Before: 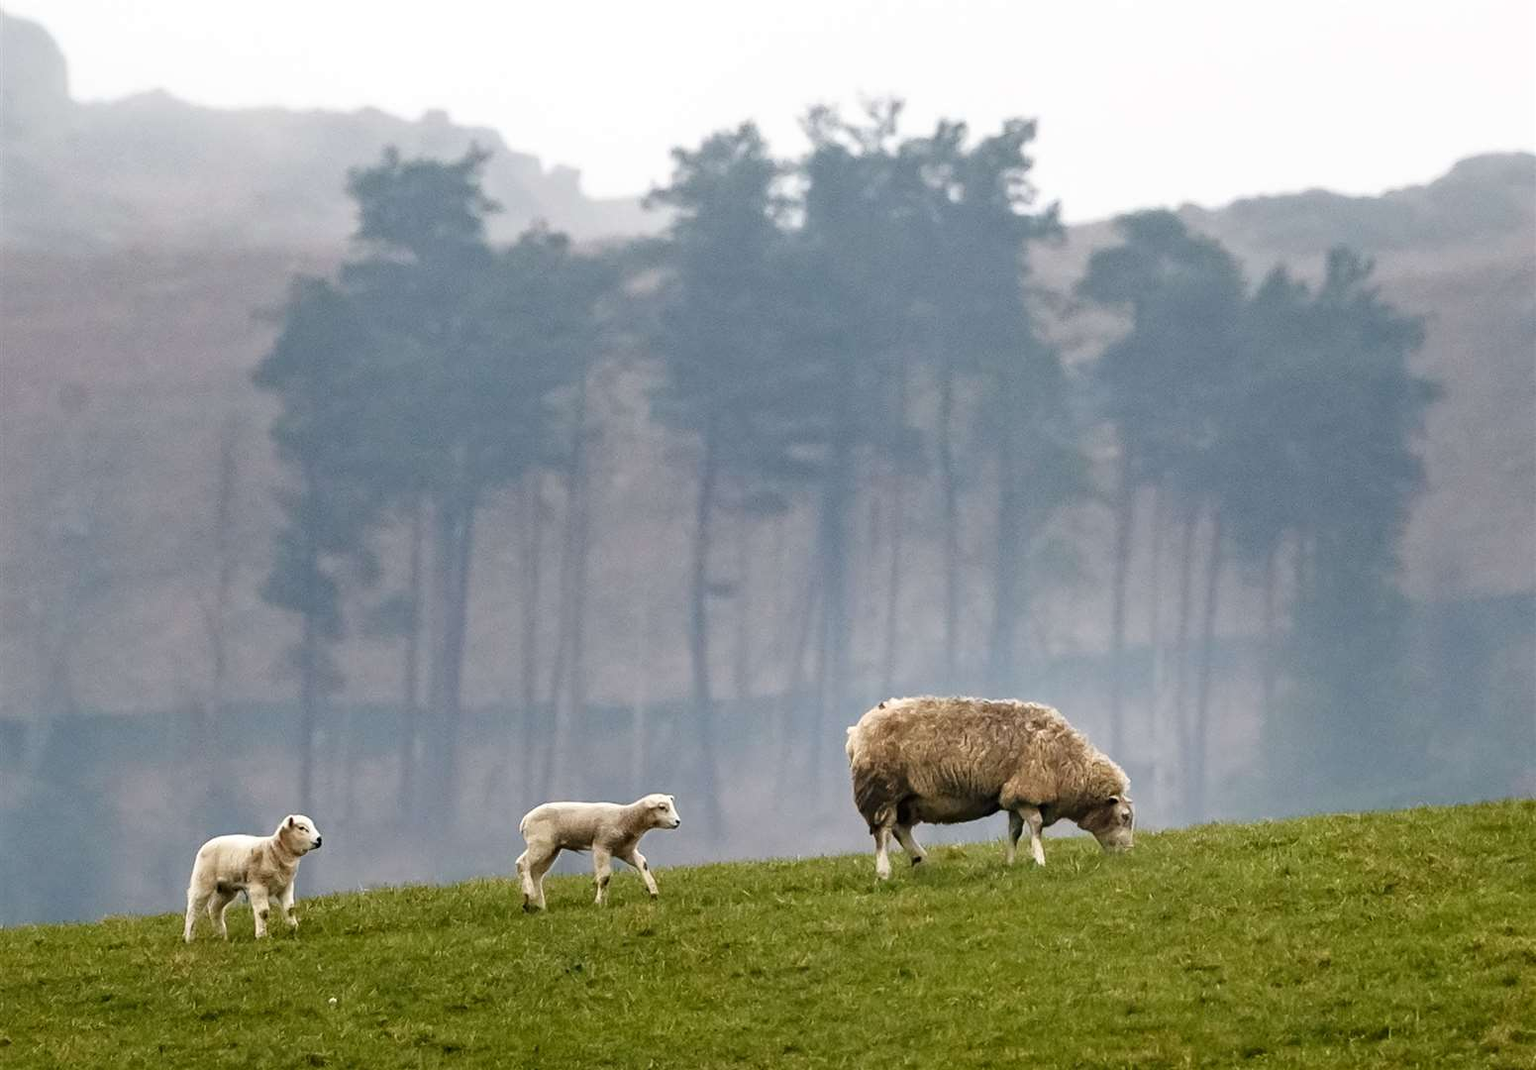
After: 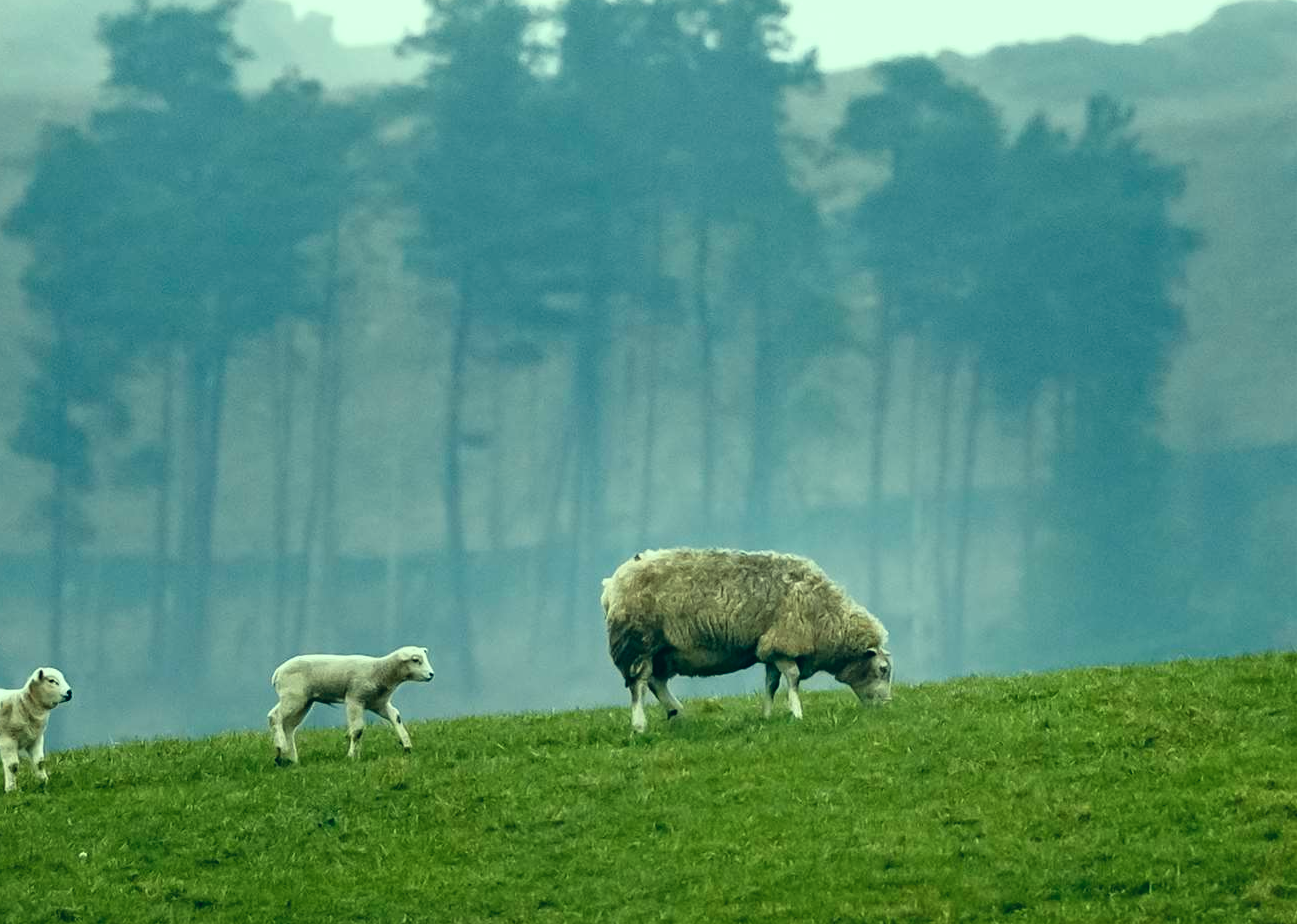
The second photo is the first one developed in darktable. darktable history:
crop: left 16.365%, top 14.421%
color correction: highlights a* -19.63, highlights b* 9.8, shadows a* -19.76, shadows b* -10.93
